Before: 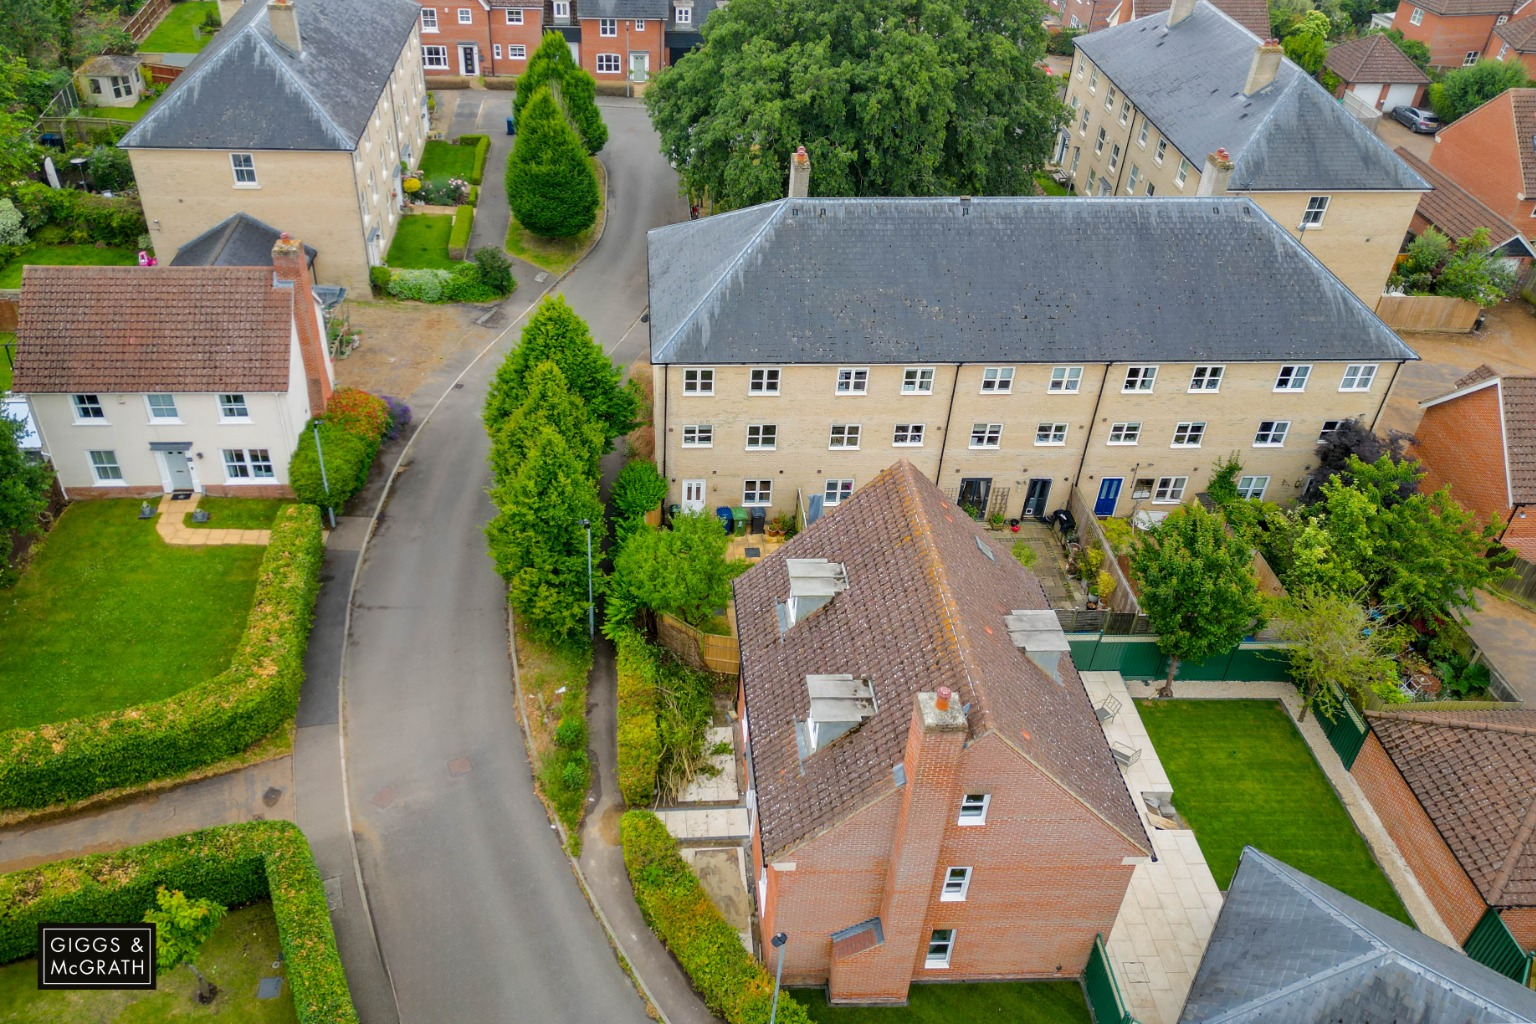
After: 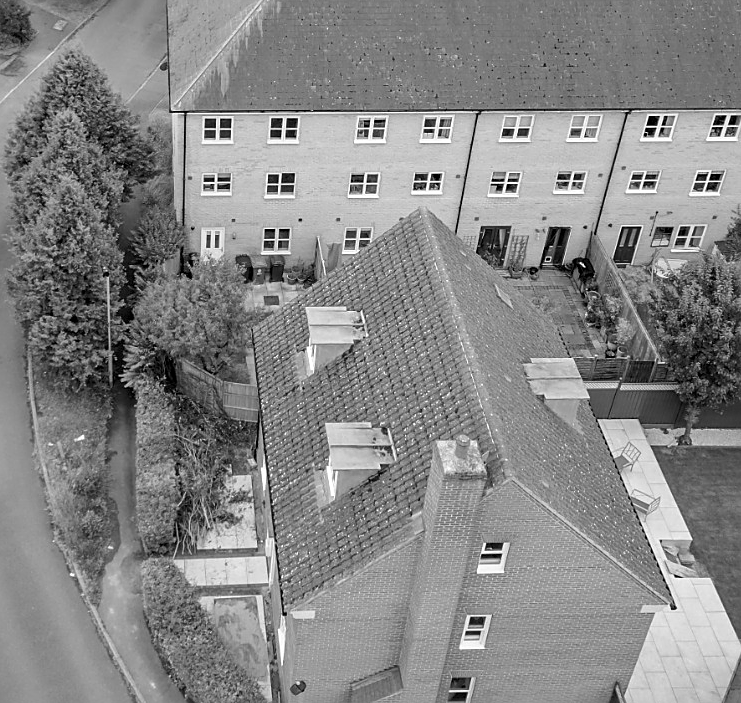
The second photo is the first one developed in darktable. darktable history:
sharpen: on, module defaults
monochrome: on, module defaults
crop: left 31.379%, top 24.658%, right 20.326%, bottom 6.628%
white balance: red 1.042, blue 1.17
